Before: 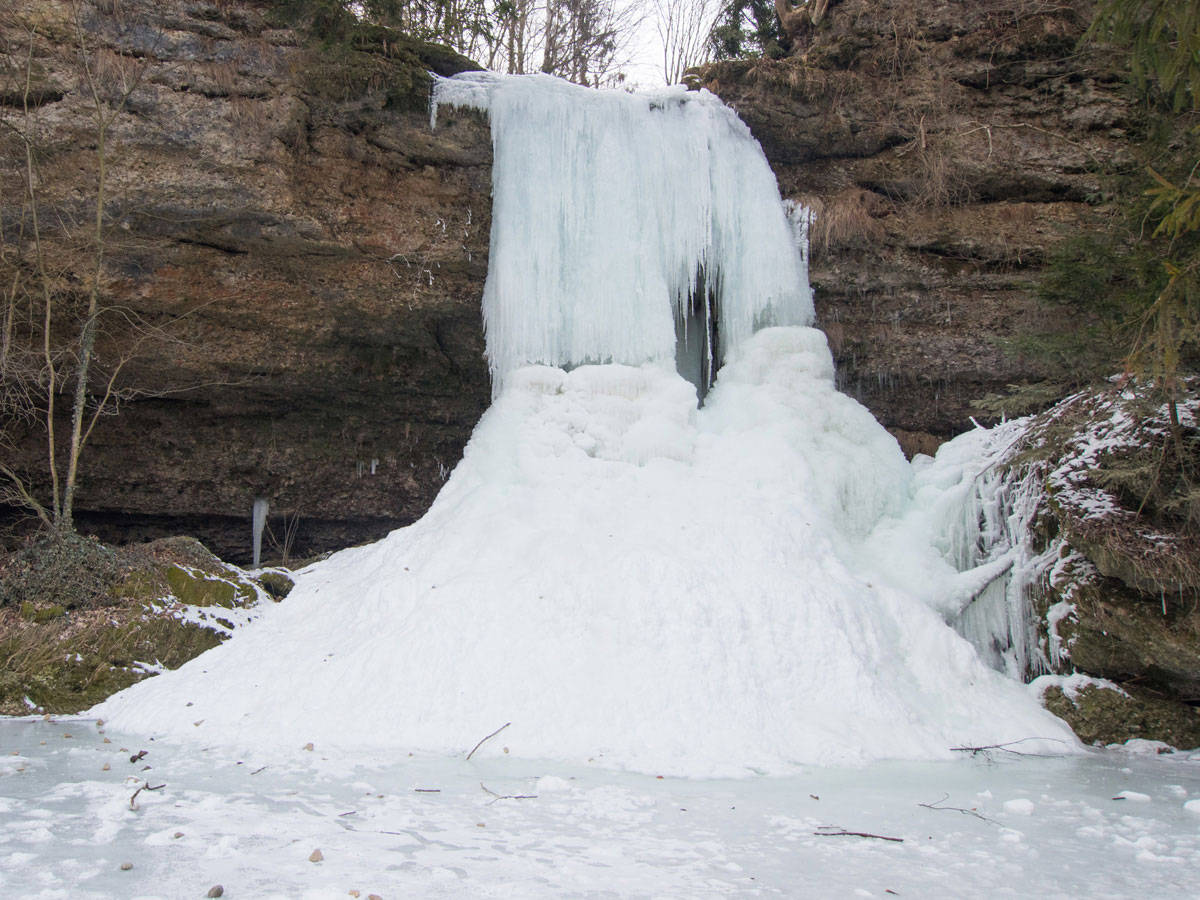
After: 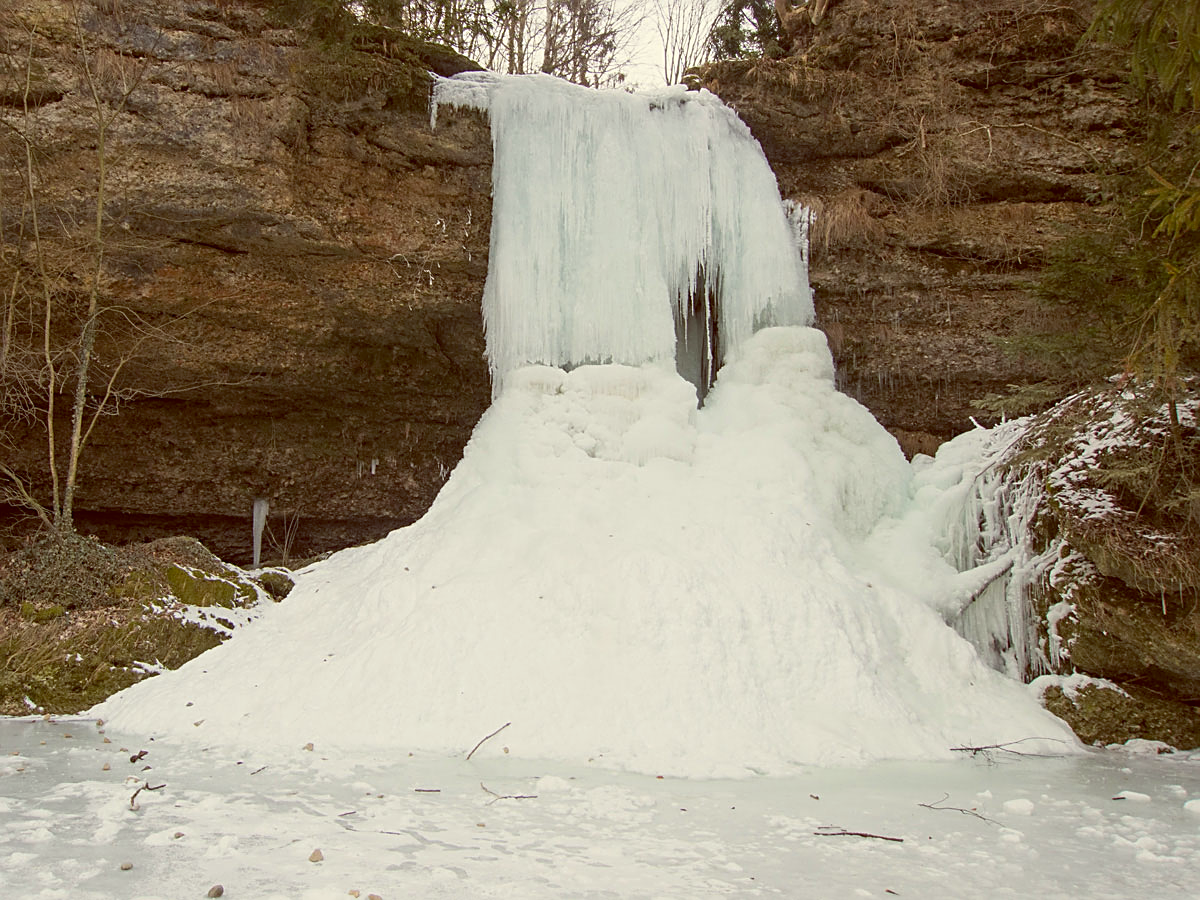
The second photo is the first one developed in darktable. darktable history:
sharpen: on, module defaults
color balance: lift [1.001, 1.007, 1, 0.993], gamma [1.023, 1.026, 1.01, 0.974], gain [0.964, 1.059, 1.073, 0.927]
contrast brightness saturation: contrast -0.02, brightness -0.01, saturation 0.03
